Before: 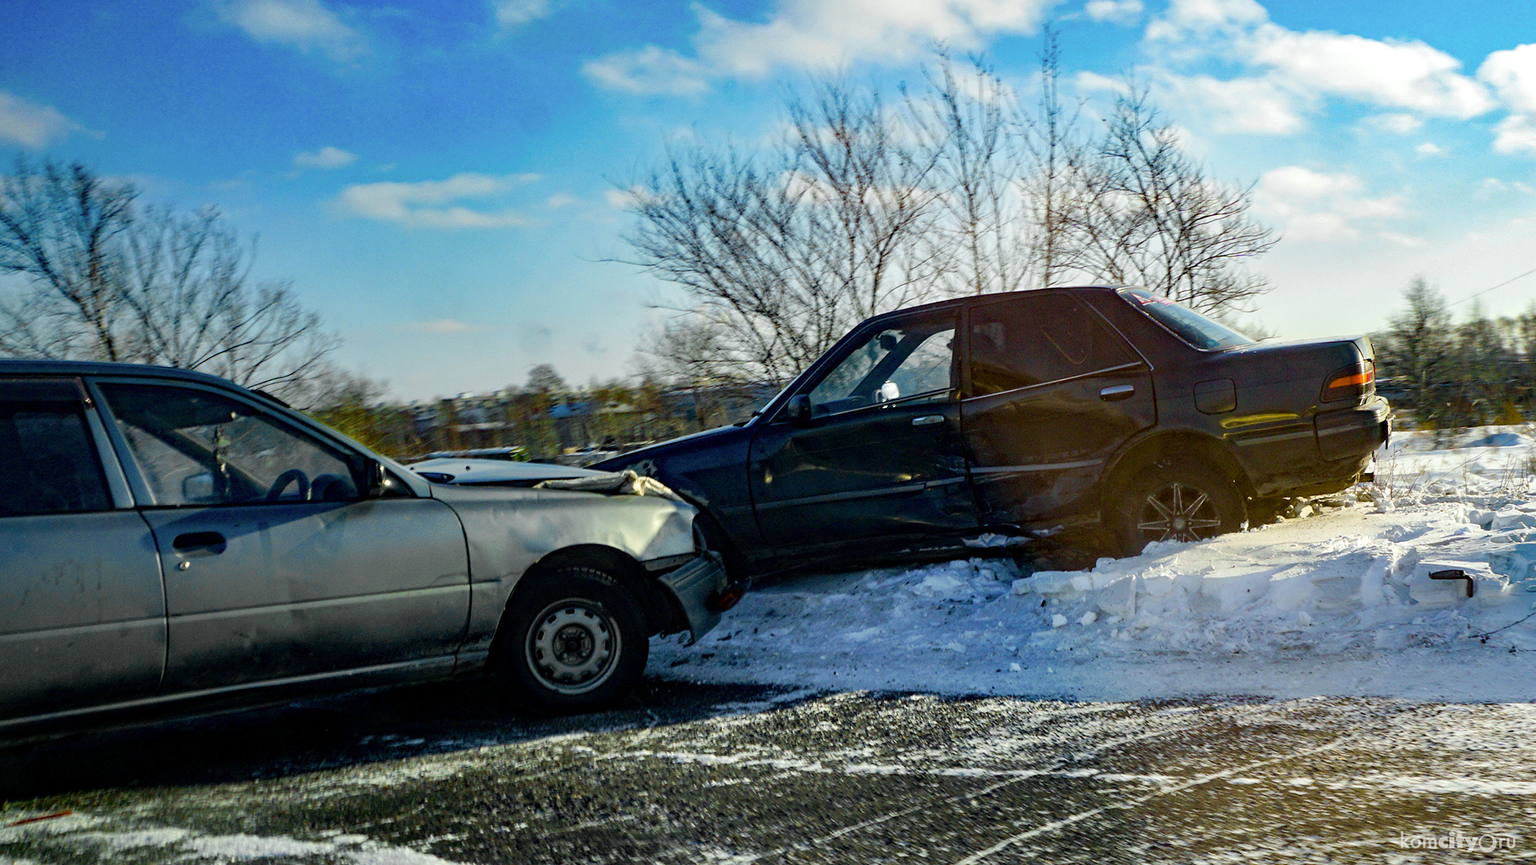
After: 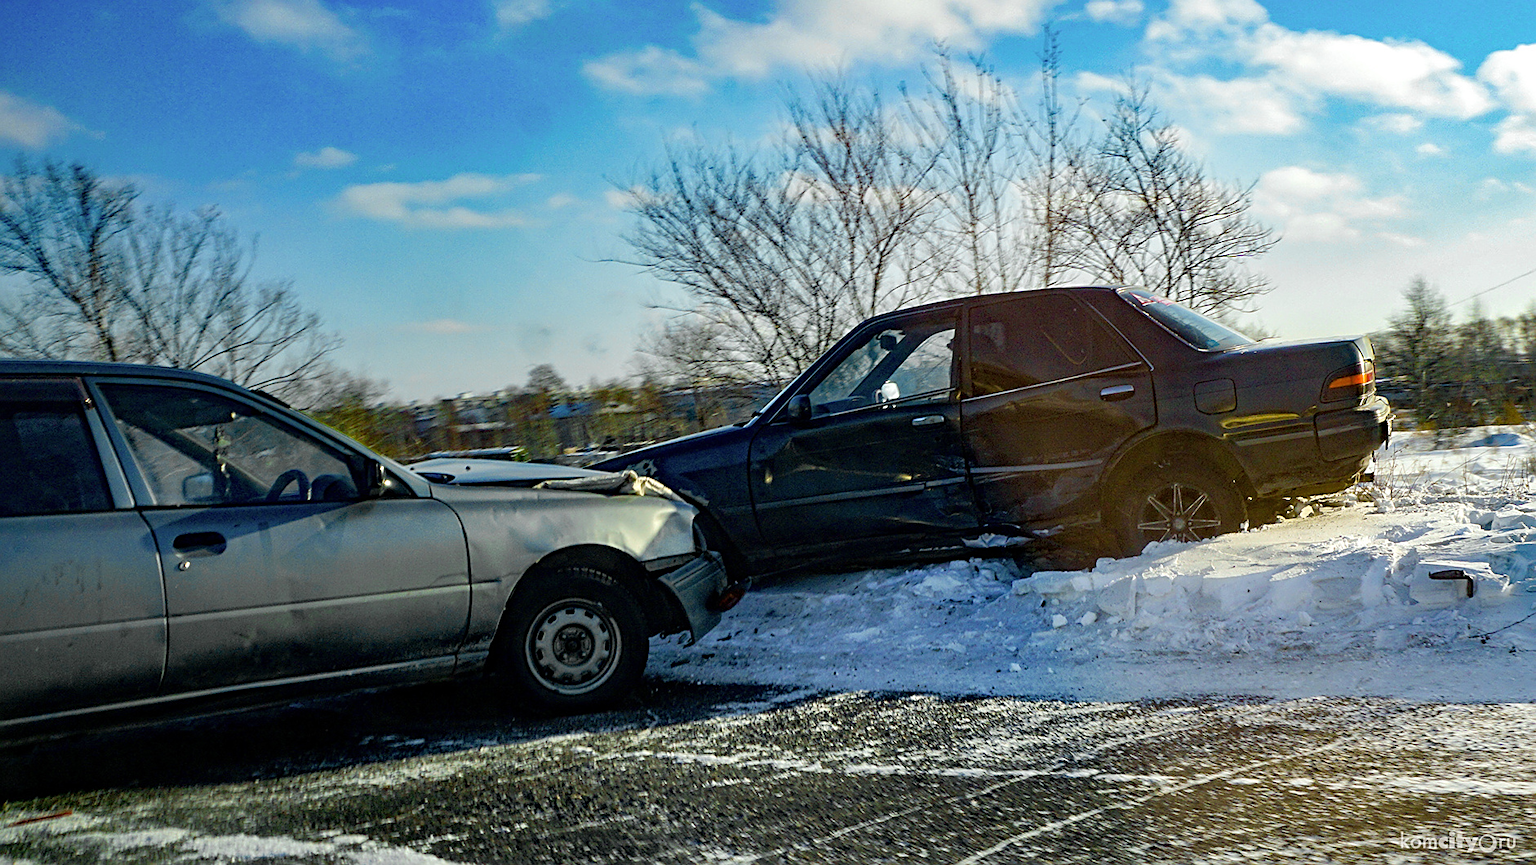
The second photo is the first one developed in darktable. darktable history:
sharpen: on, module defaults
shadows and highlights: shadows 25.46, highlights -24.1
